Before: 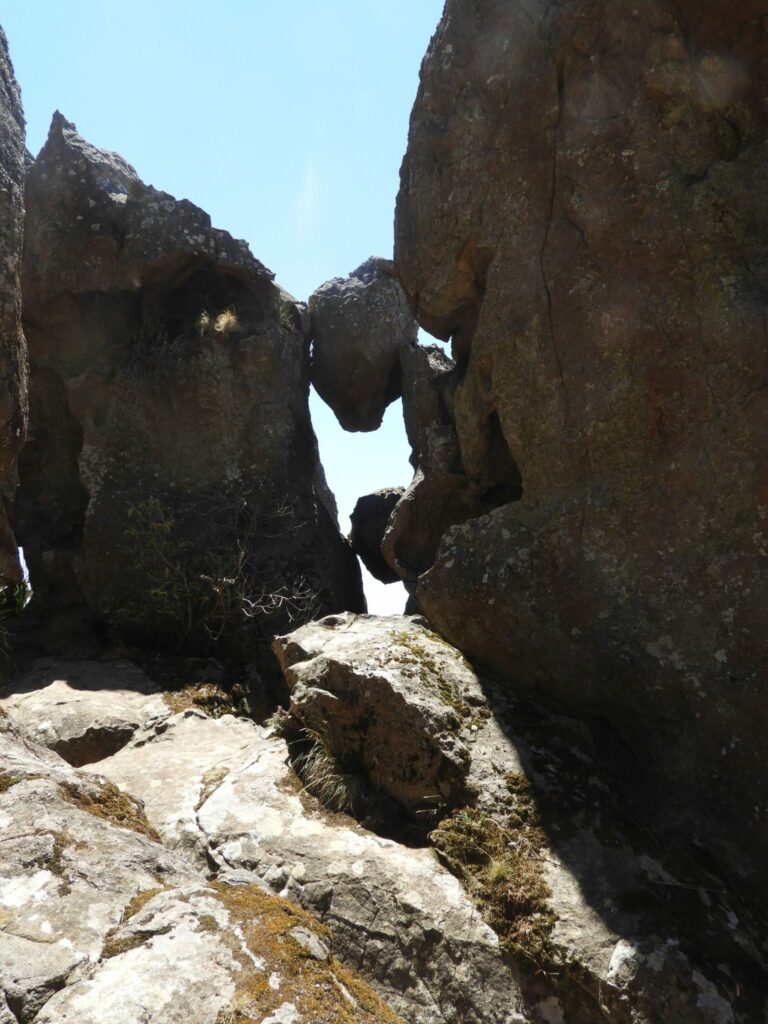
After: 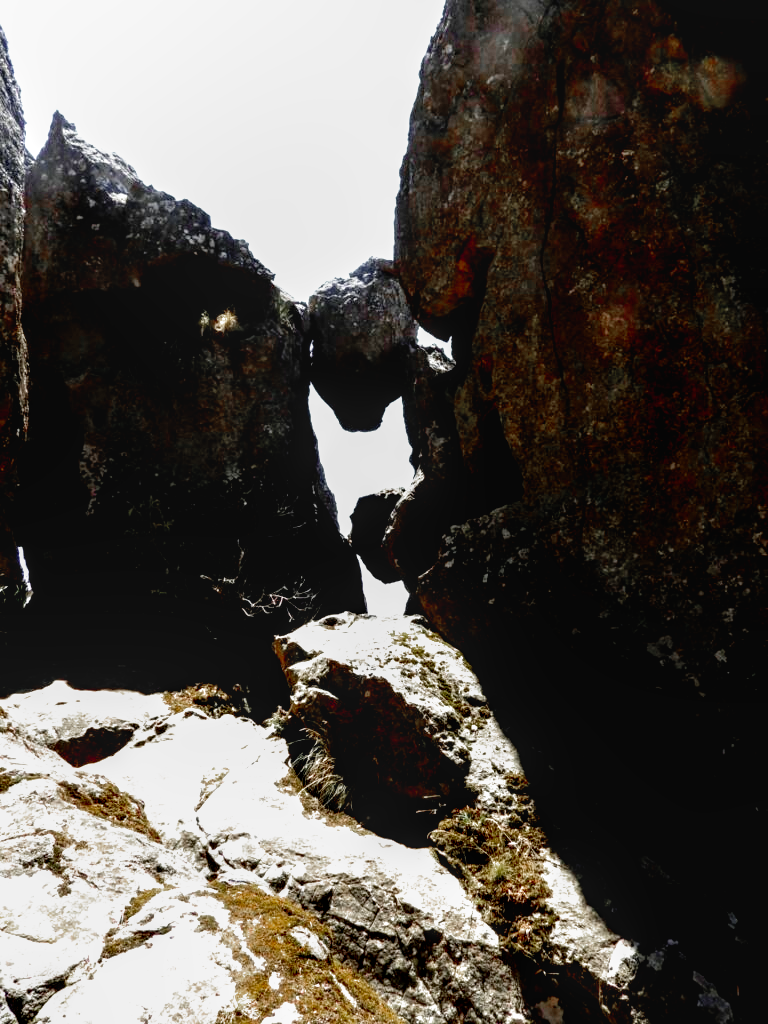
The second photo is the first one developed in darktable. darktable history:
filmic rgb: black relative exposure -5.5 EV, white relative exposure 2.5 EV, threshold 3 EV, target black luminance 0%, hardness 4.51, latitude 67.35%, contrast 1.453, shadows ↔ highlights balance -3.52%, preserve chrominance no, color science v4 (2020), contrast in shadows soft, enable highlight reconstruction true
color zones: curves: ch0 [(0, 0.48) (0.209, 0.398) (0.305, 0.332) (0.429, 0.493) (0.571, 0.5) (0.714, 0.5) (0.857, 0.5) (1, 0.48)]; ch1 [(0, 0.736) (0.143, 0.625) (0.225, 0.371) (0.429, 0.256) (0.571, 0.241) (0.714, 0.213) (0.857, 0.48) (1, 0.736)]; ch2 [(0, 0.448) (0.143, 0.498) (0.286, 0.5) (0.429, 0.5) (0.571, 0.5) (0.714, 0.5) (0.857, 0.5) (1, 0.448)]
exposure: black level correction 0.012, exposure 0.7 EV, compensate exposure bias true, compensate highlight preservation false
local contrast: detail 130%
